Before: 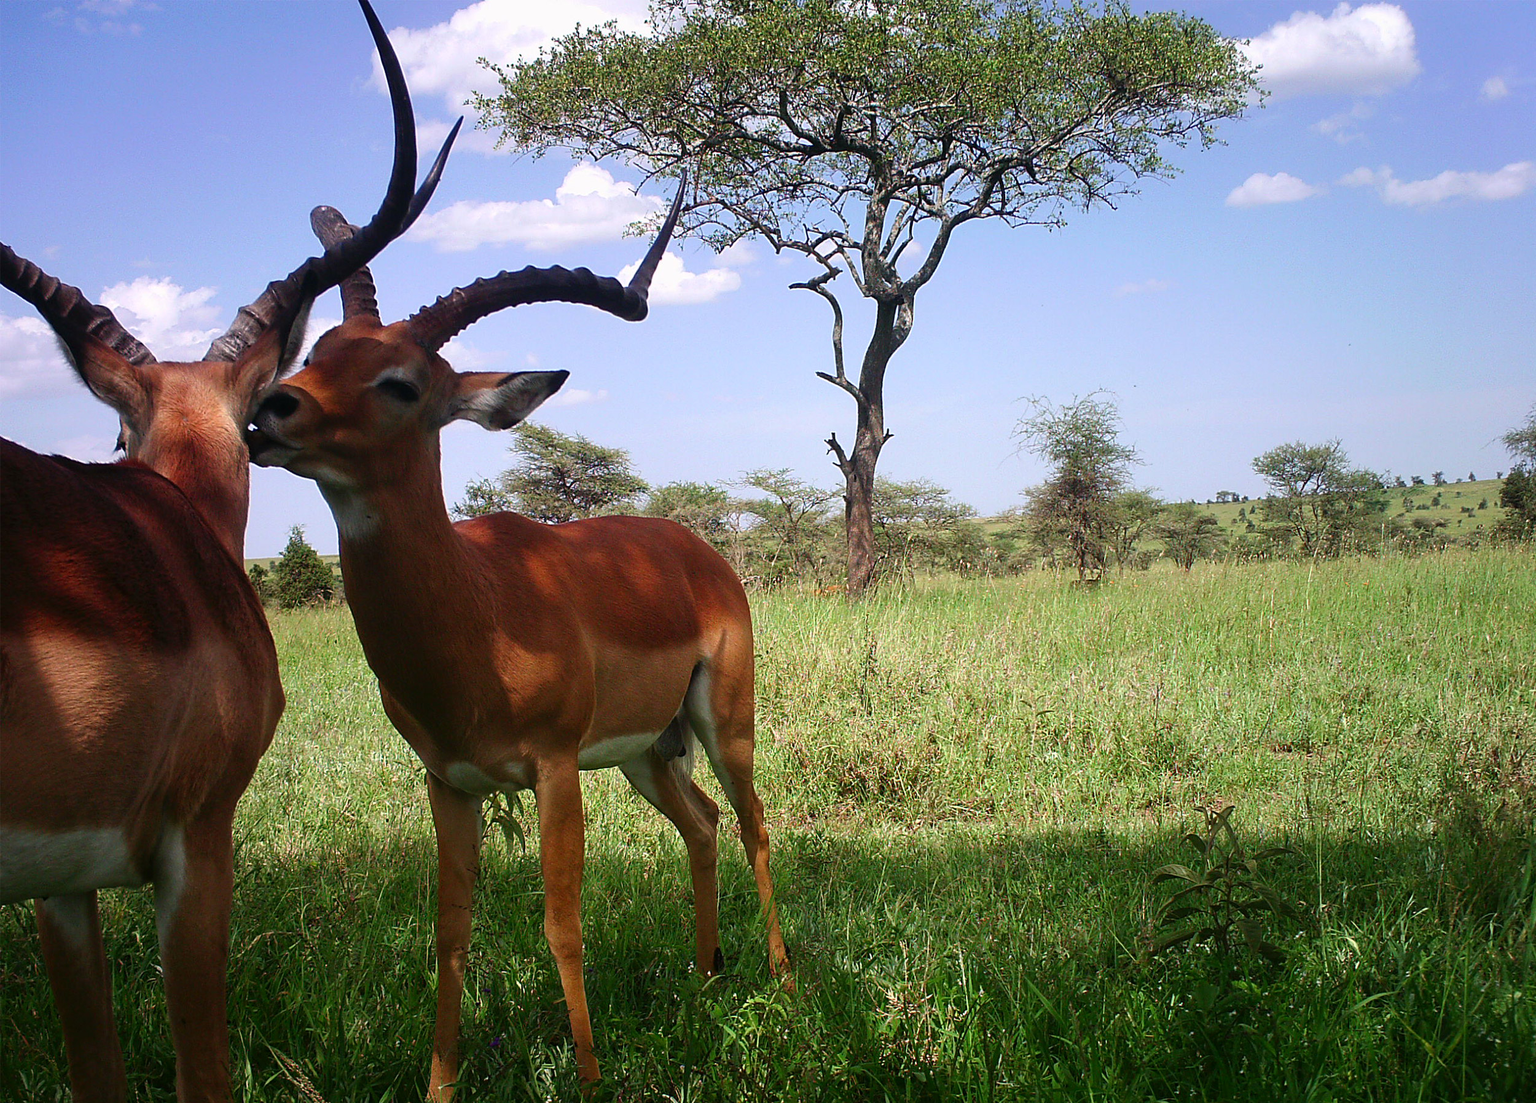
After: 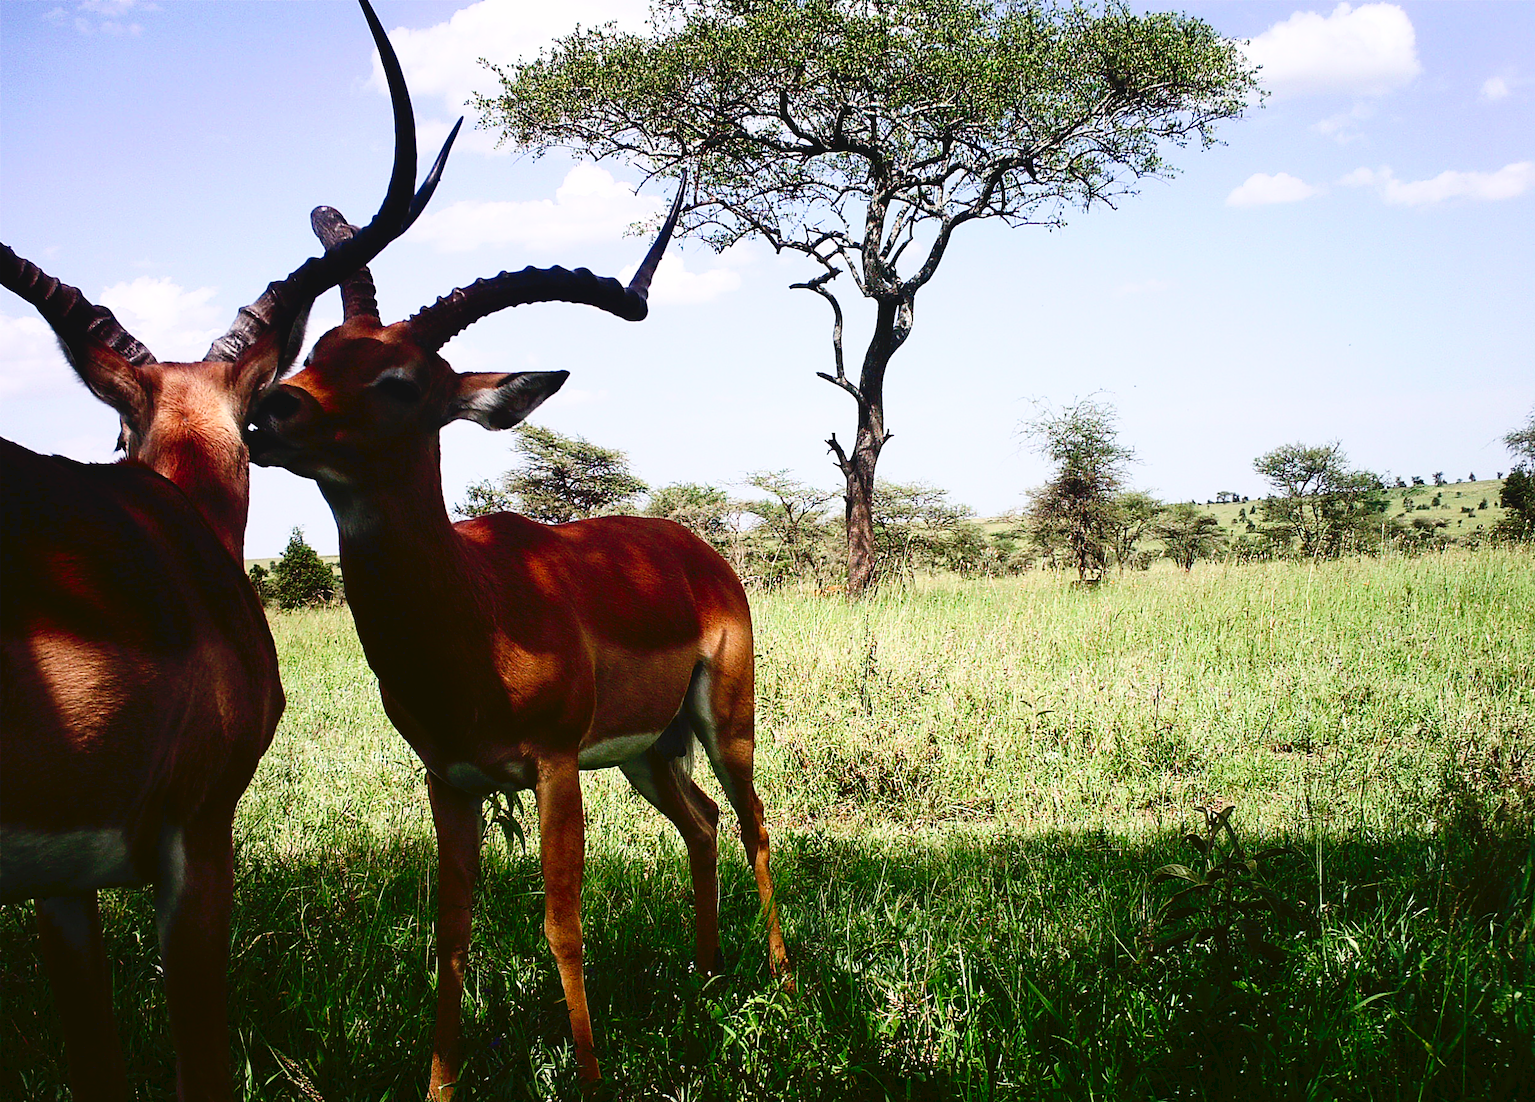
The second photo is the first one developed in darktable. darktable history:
tone curve: curves: ch0 [(0, 0) (0.003, 0.047) (0.011, 0.051) (0.025, 0.051) (0.044, 0.057) (0.069, 0.068) (0.1, 0.076) (0.136, 0.108) (0.177, 0.166) (0.224, 0.229) (0.277, 0.299) (0.335, 0.364) (0.399, 0.46) (0.468, 0.553) (0.543, 0.639) (0.623, 0.724) (0.709, 0.808) (0.801, 0.886) (0.898, 0.954) (1, 1)], preserve colors none
contrast brightness saturation: contrast 0.28
